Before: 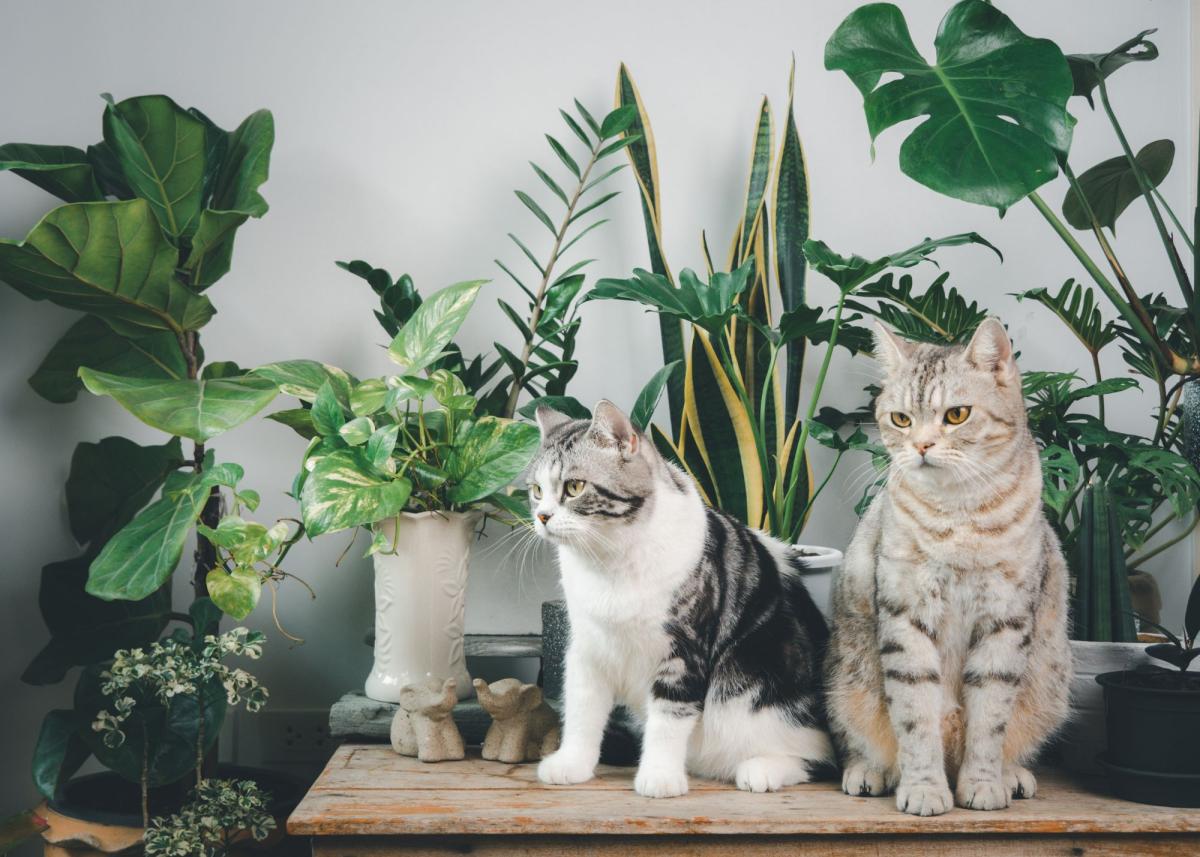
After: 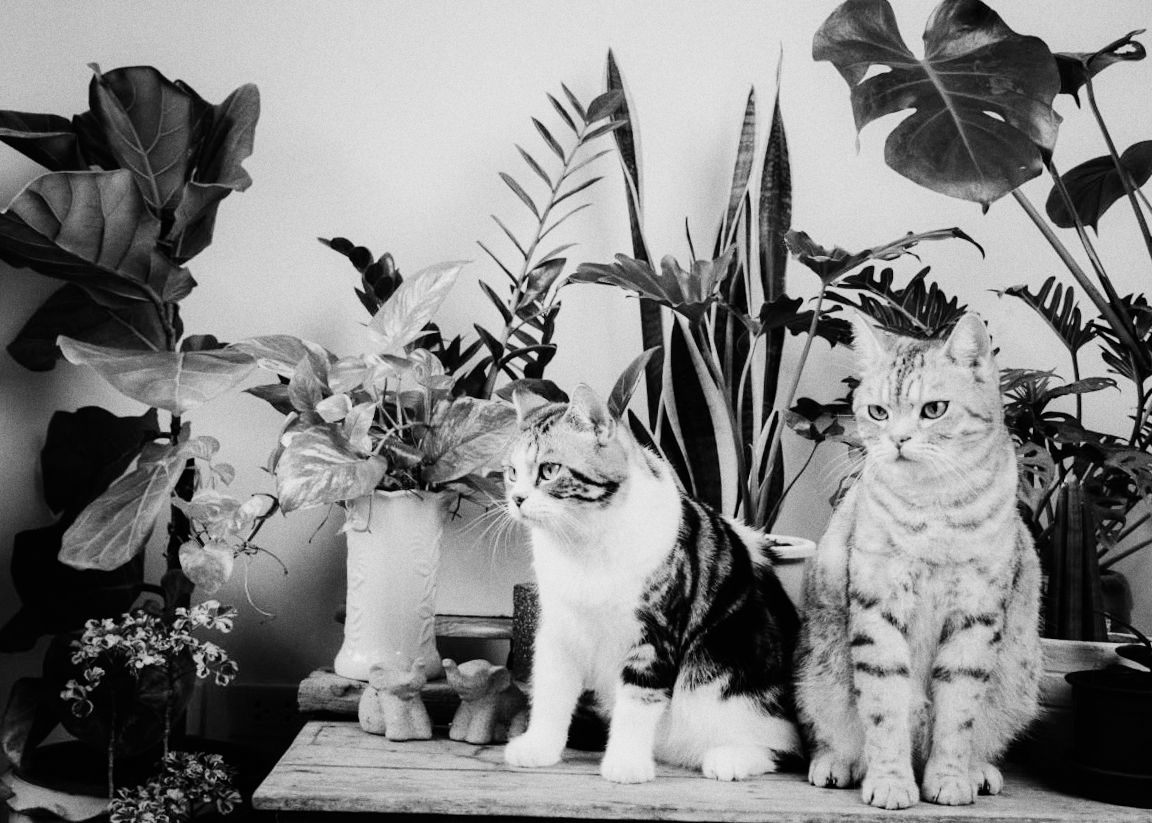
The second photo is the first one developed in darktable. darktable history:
grain: coarseness 22.88 ISO
crop and rotate: angle -1.69°
color zones: curves: ch1 [(0, 0.708) (0.088, 0.648) (0.245, 0.187) (0.429, 0.326) (0.571, 0.498) (0.714, 0.5) (0.857, 0.5) (1, 0.708)]
monochrome: size 1
shadows and highlights: shadows -30, highlights 30
filmic rgb: black relative exposure -5 EV, hardness 2.88, contrast 1.5
color correction: highlights a* 1.83, highlights b* 34.02, shadows a* -36.68, shadows b* -5.48
